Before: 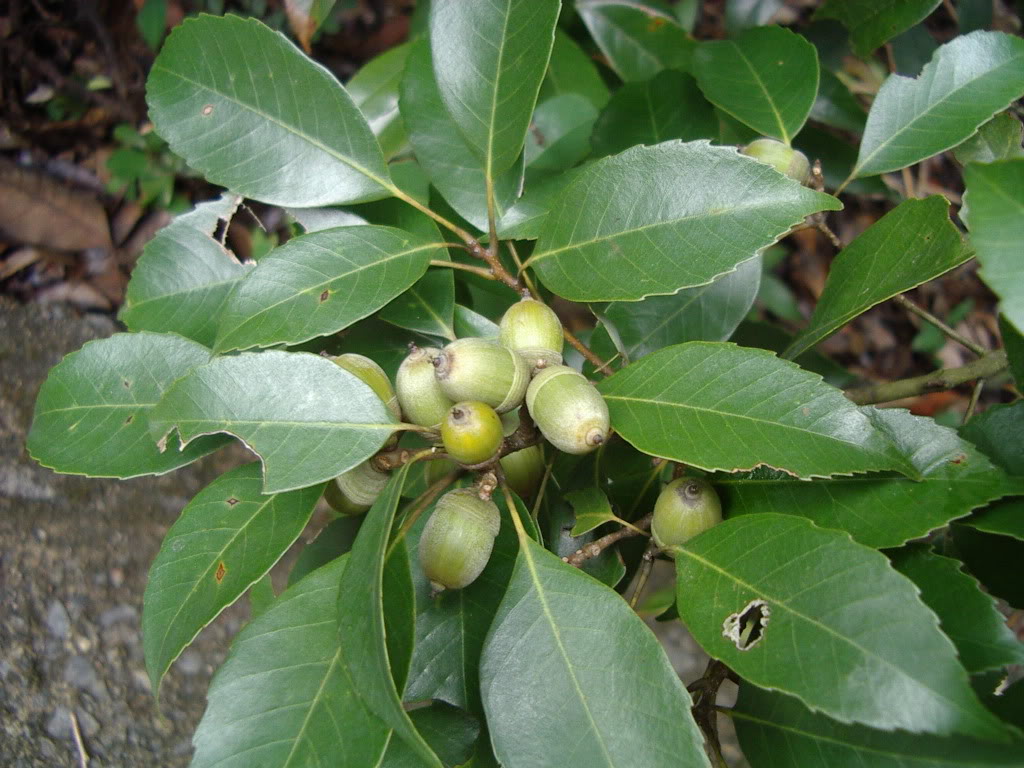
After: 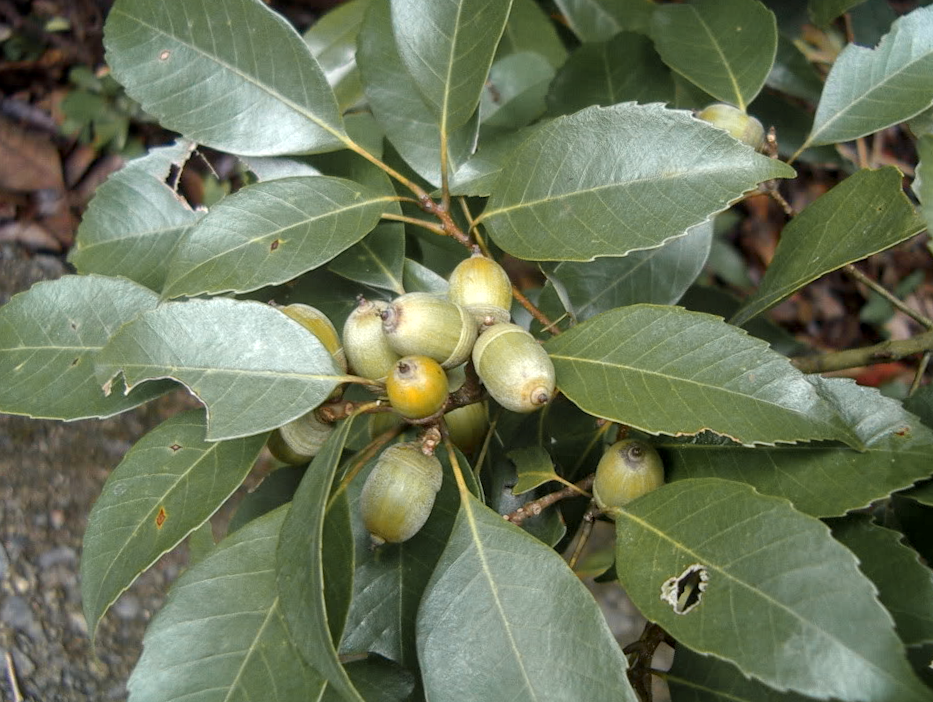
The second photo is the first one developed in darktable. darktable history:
color zones: curves: ch1 [(0.263, 0.53) (0.376, 0.287) (0.487, 0.512) (0.748, 0.547) (1, 0.513)]; ch2 [(0.262, 0.45) (0.751, 0.477)]
local contrast: on, module defaults
crop and rotate: angle -2.05°, left 3.104%, top 3.675%, right 1.424%, bottom 0.617%
